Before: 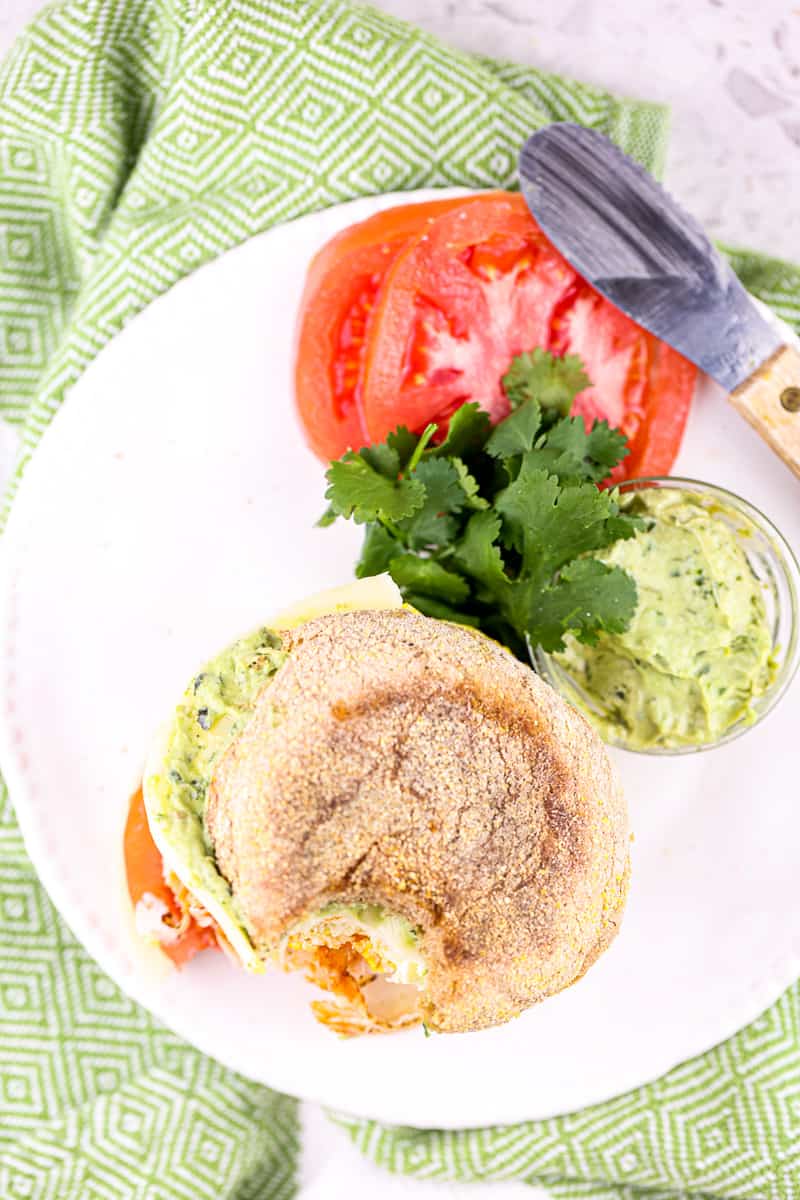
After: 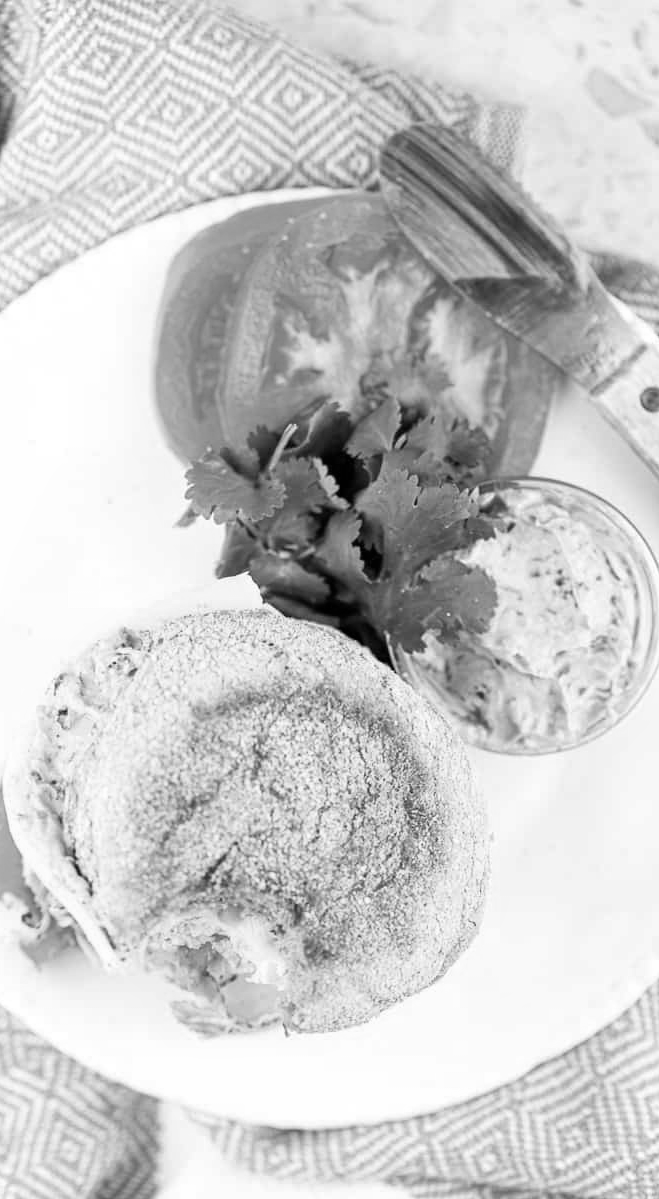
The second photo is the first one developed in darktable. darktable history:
crop: left 17.582%, bottom 0.031%
monochrome: on, module defaults
